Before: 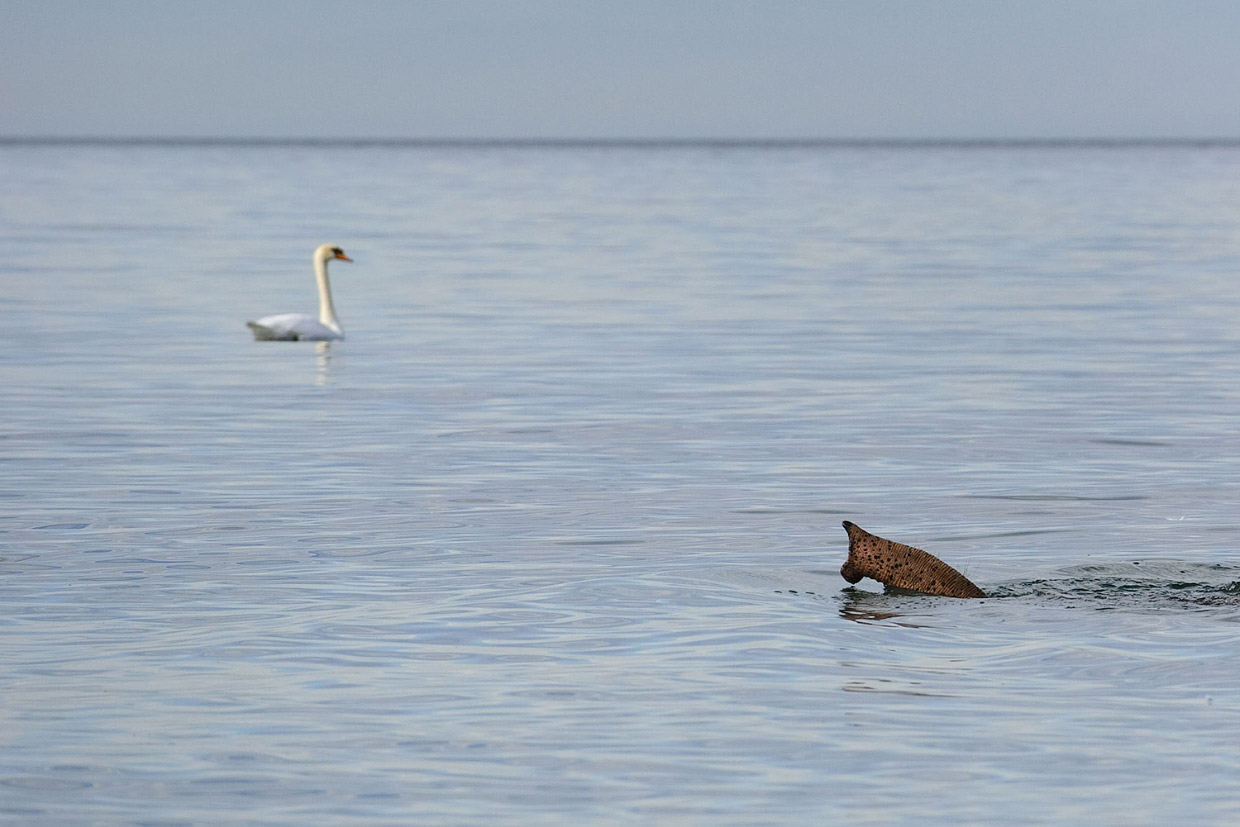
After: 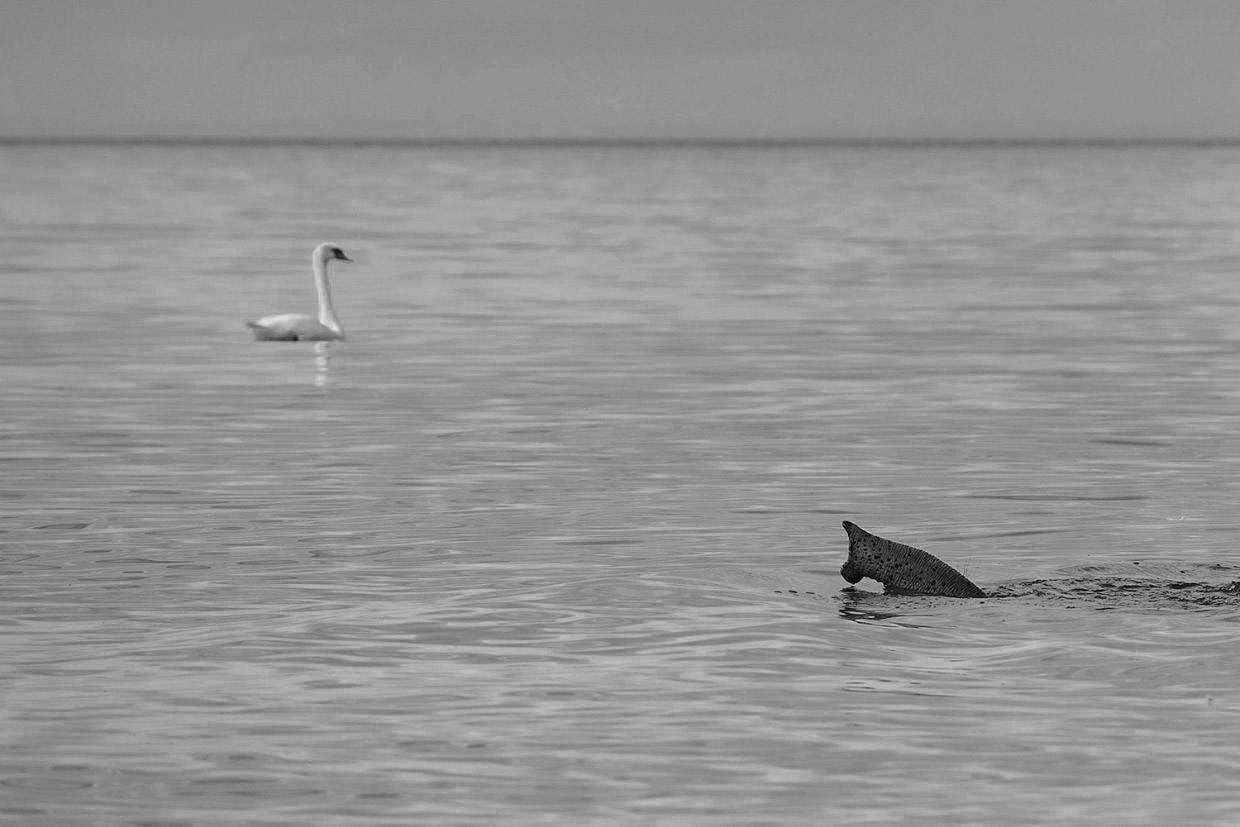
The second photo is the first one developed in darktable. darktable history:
color zones: curves: ch0 [(0.002, 0.429) (0.121, 0.212) (0.198, 0.113) (0.276, 0.344) (0.331, 0.541) (0.41, 0.56) (0.482, 0.289) (0.619, 0.227) (0.721, 0.18) (0.821, 0.435) (0.928, 0.555) (1, 0.587)]; ch1 [(0, 0) (0.143, 0) (0.286, 0) (0.429, 0) (0.571, 0) (0.714, 0) (0.857, 0)]
